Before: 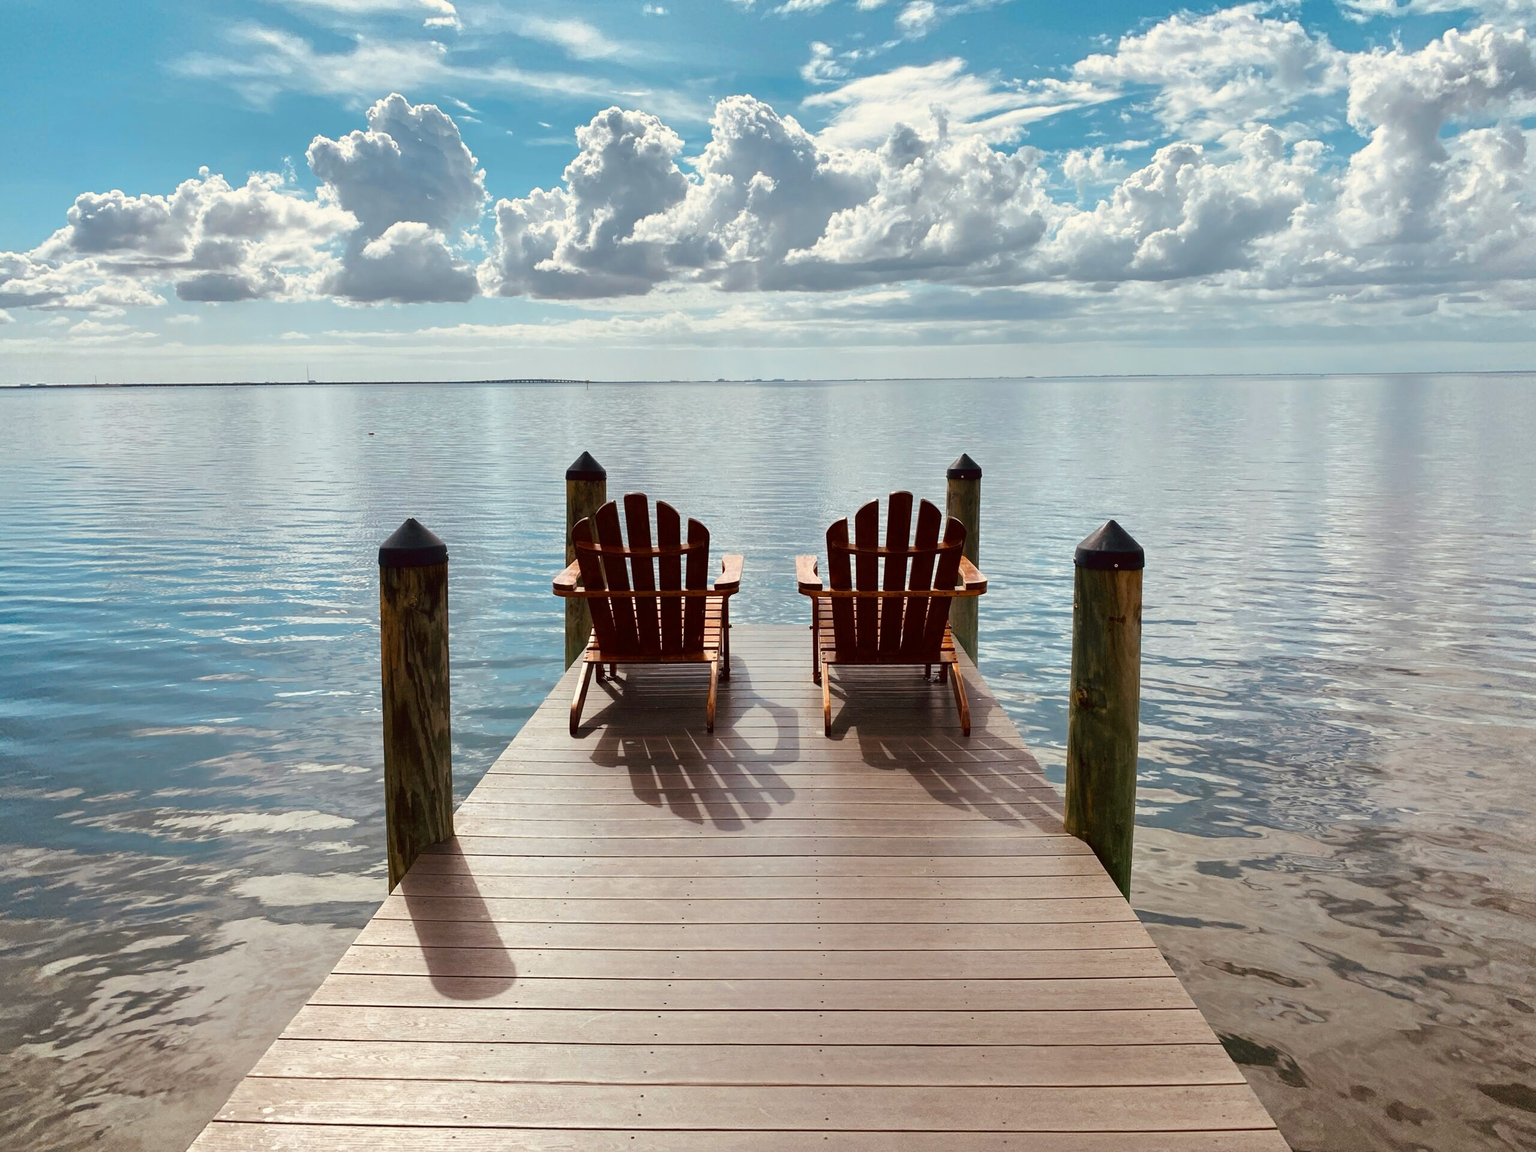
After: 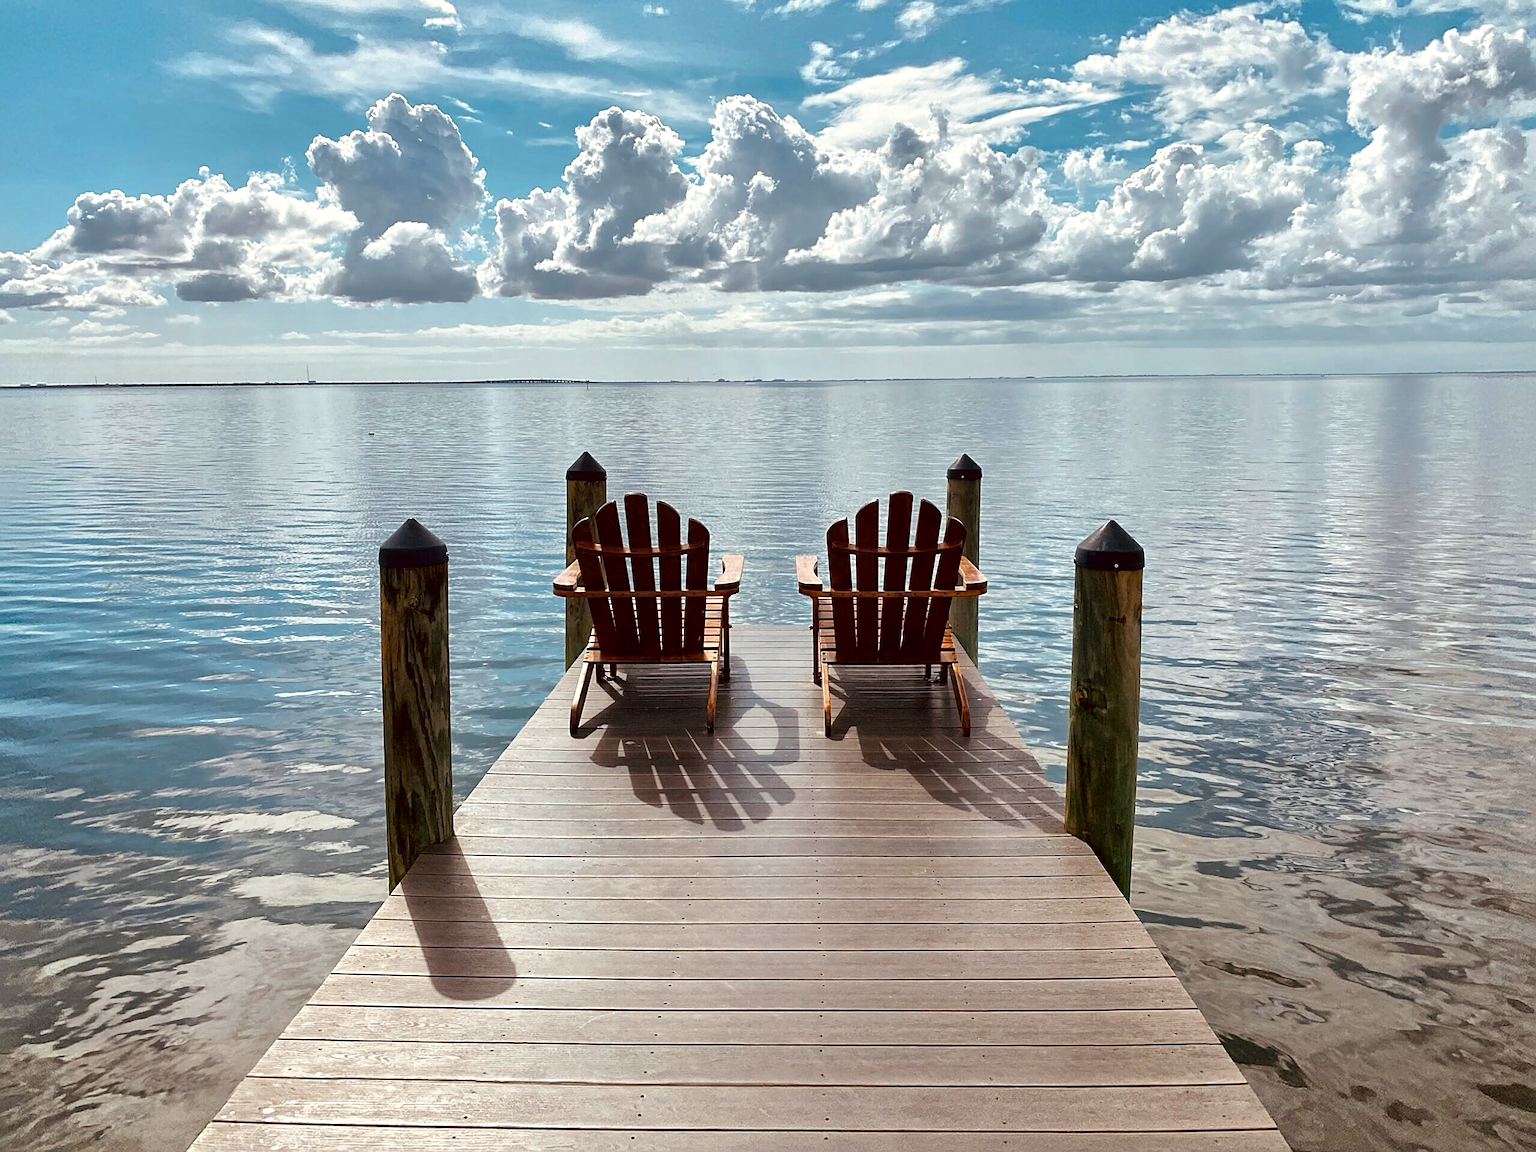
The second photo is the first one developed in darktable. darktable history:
sharpen: radius 1.967
local contrast: mode bilateral grid, contrast 20, coarseness 50, detail 148%, midtone range 0.2
white balance: red 0.988, blue 1.017
